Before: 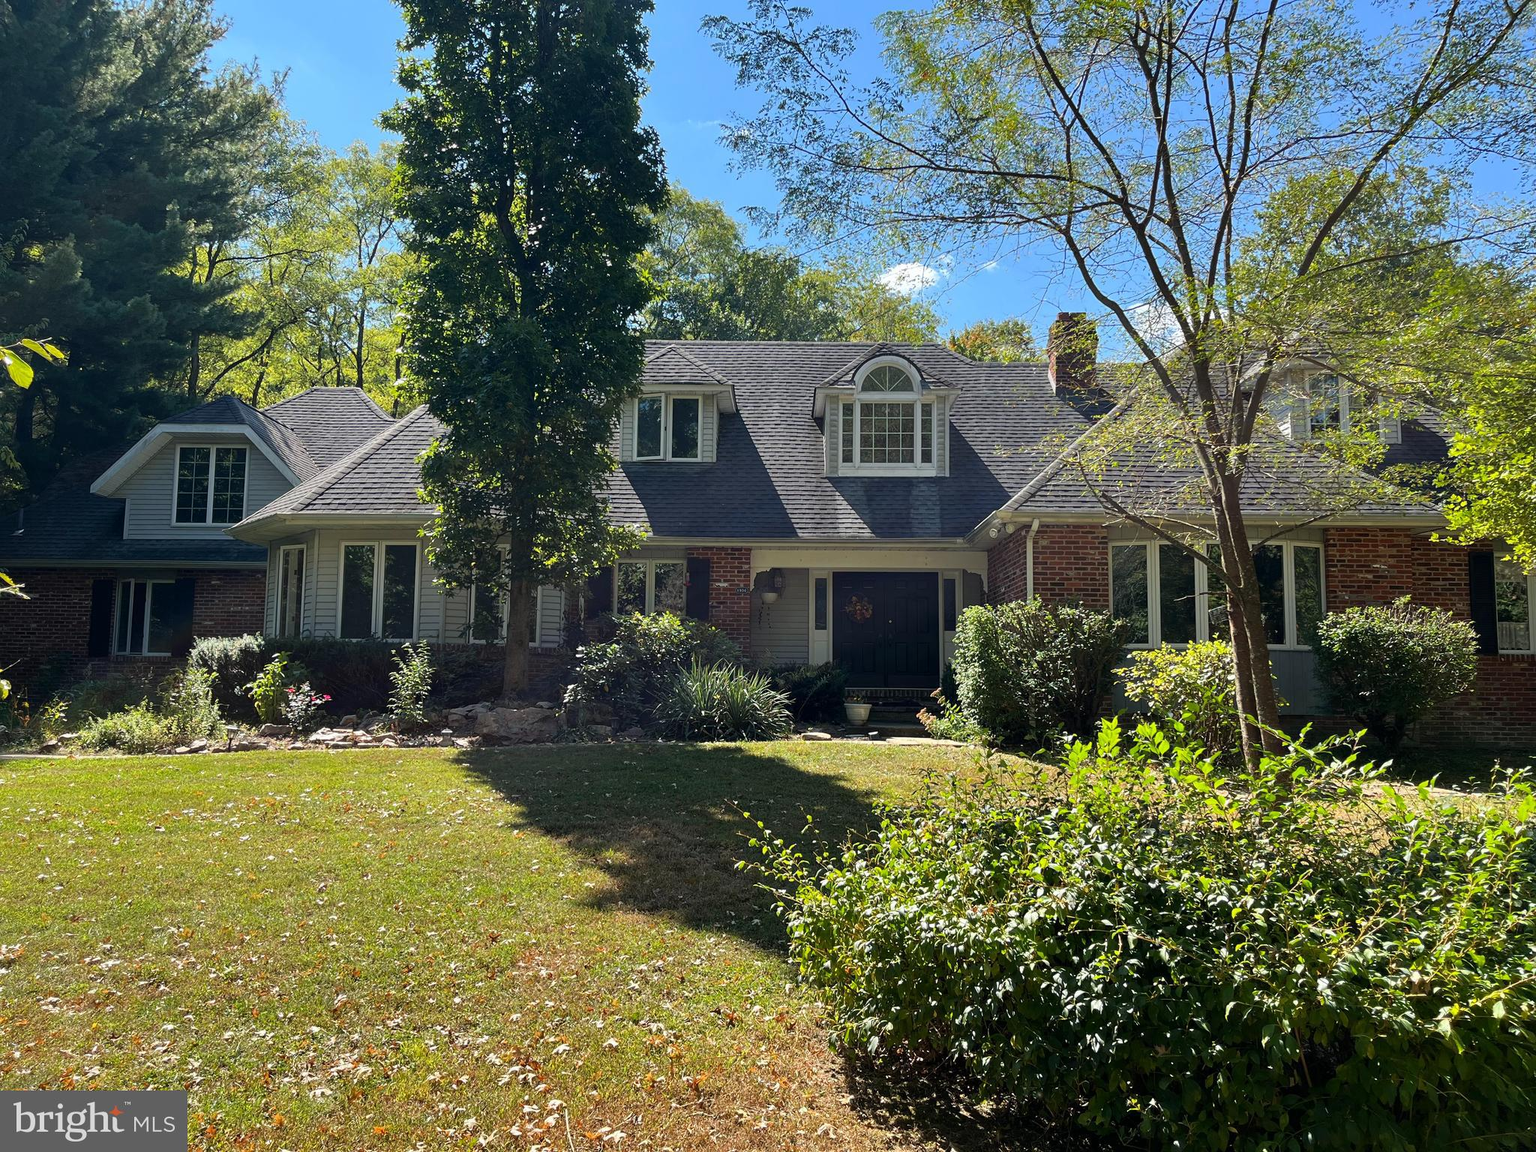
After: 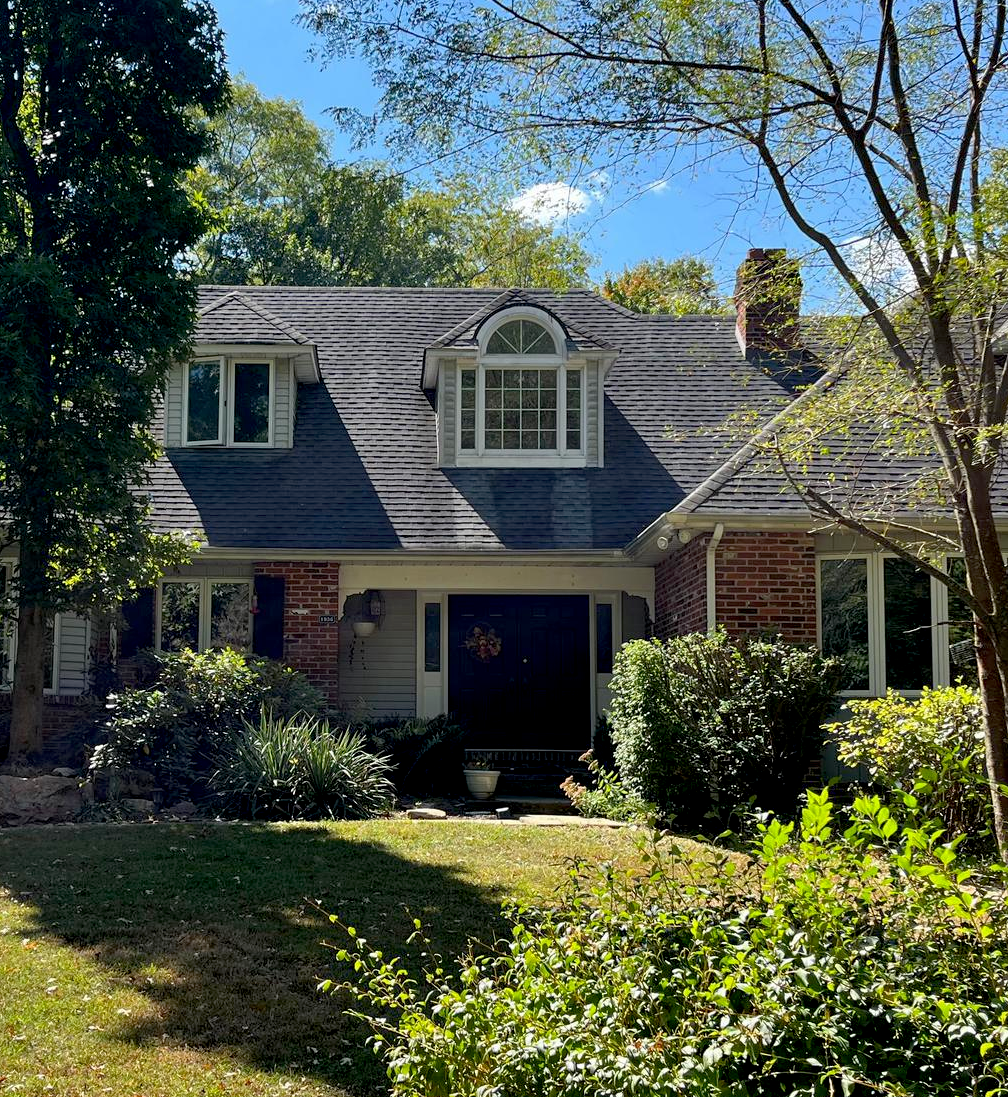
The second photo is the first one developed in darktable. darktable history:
crop: left 32.325%, top 10.983%, right 18.455%, bottom 17.557%
exposure: black level correction 0.011, compensate highlight preservation false
